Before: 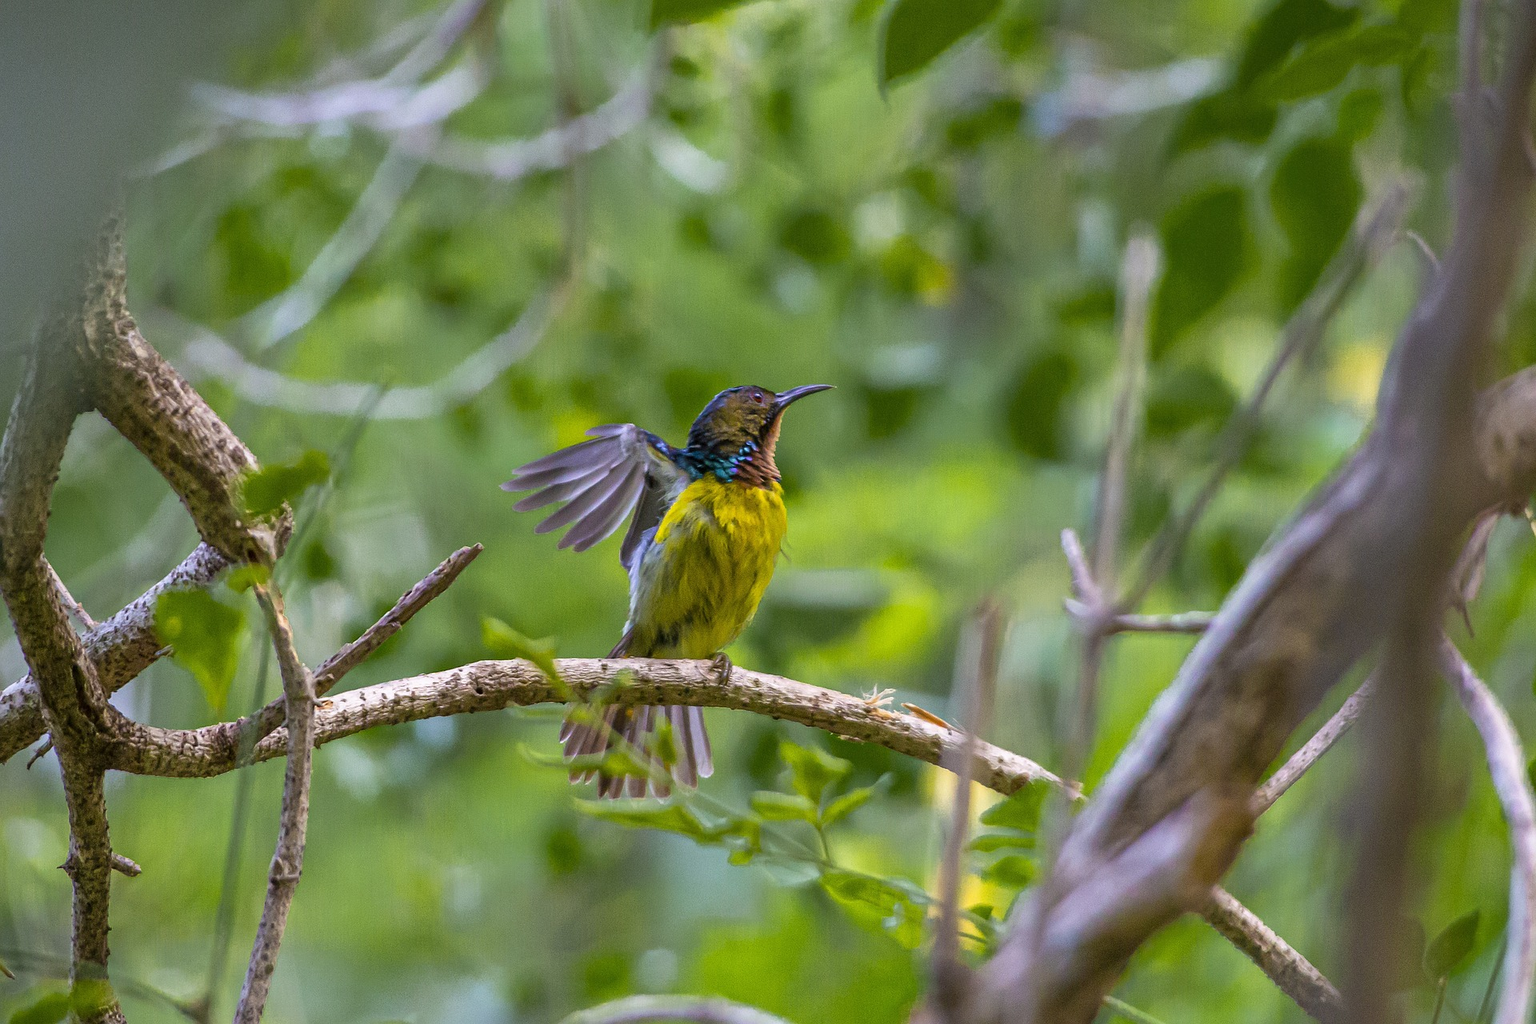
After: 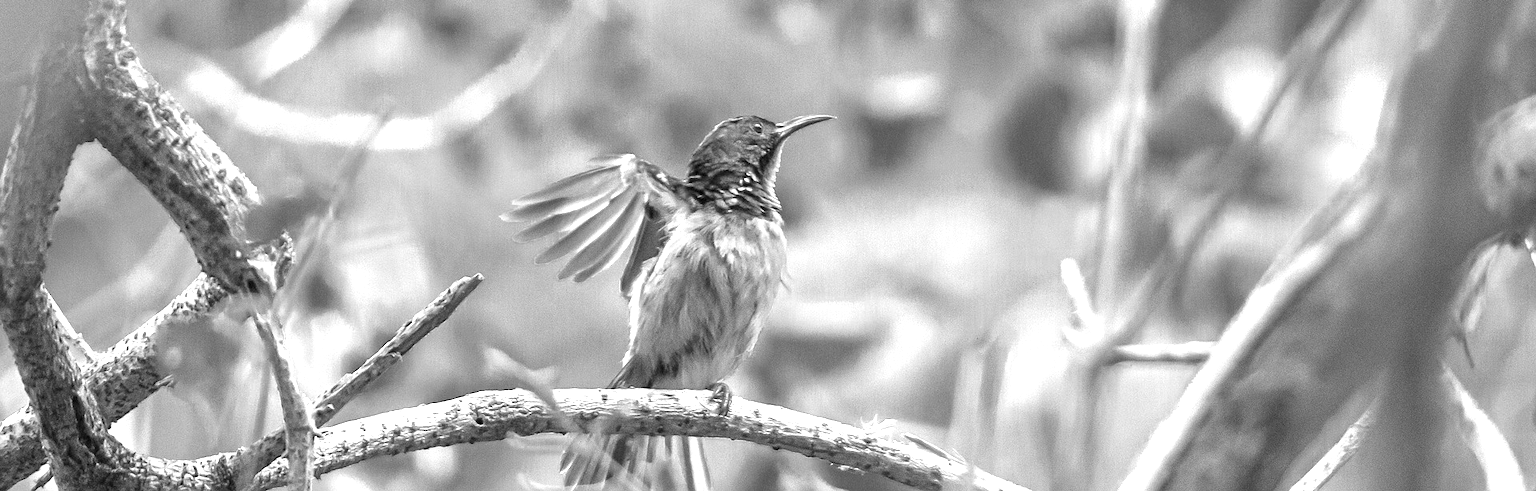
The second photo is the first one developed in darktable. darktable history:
exposure: black level correction 0, exposure 1.468 EV, compensate highlight preservation false
color calibration: output gray [0.31, 0.36, 0.33, 0], illuminant Planckian (black body), x 0.376, y 0.374, temperature 4122.78 K
crop and rotate: top 26.362%, bottom 25.646%
